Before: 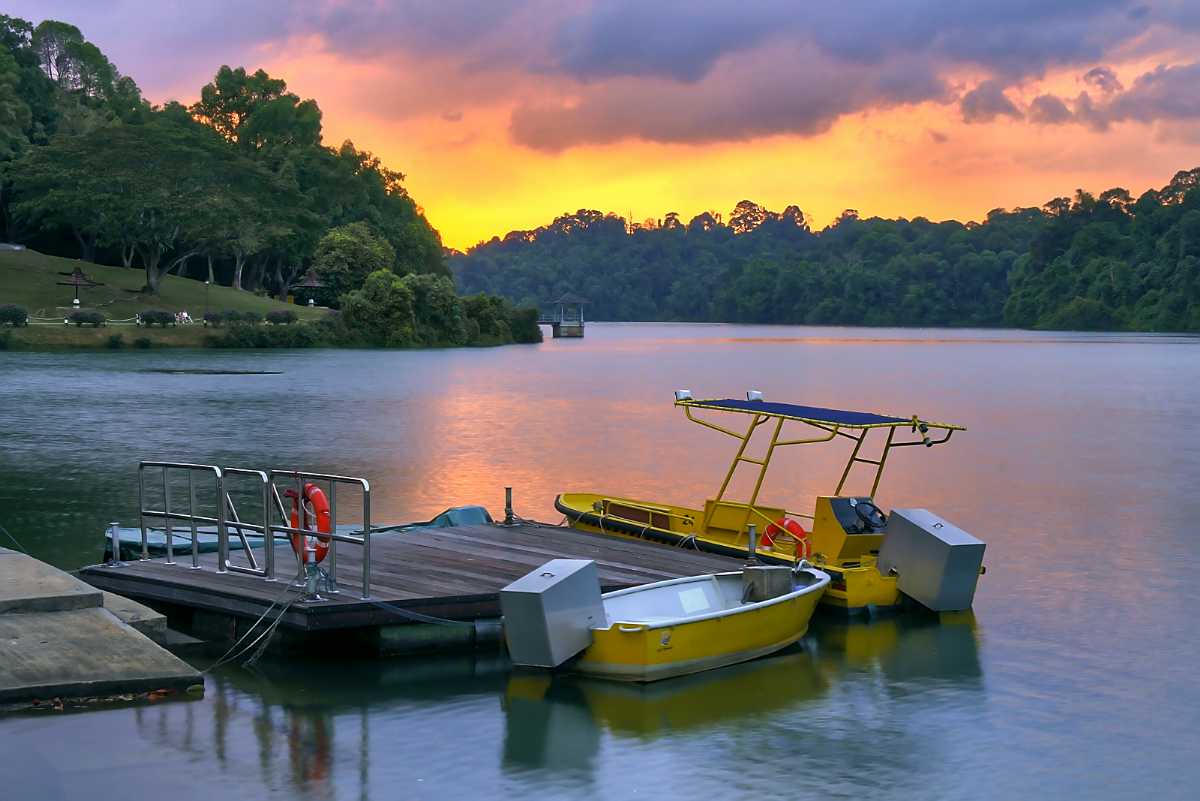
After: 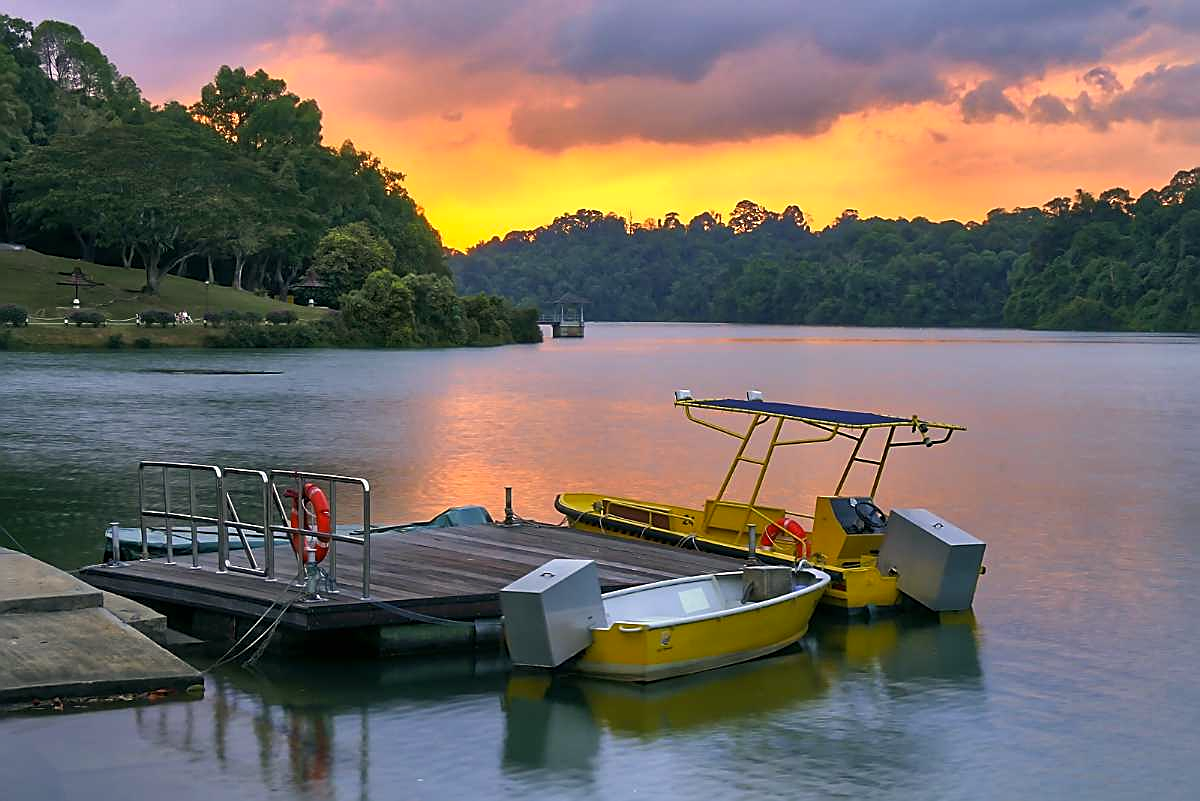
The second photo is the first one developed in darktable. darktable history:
color calibration: x 0.329, y 0.345, temperature 5633 K
sharpen: on, module defaults
